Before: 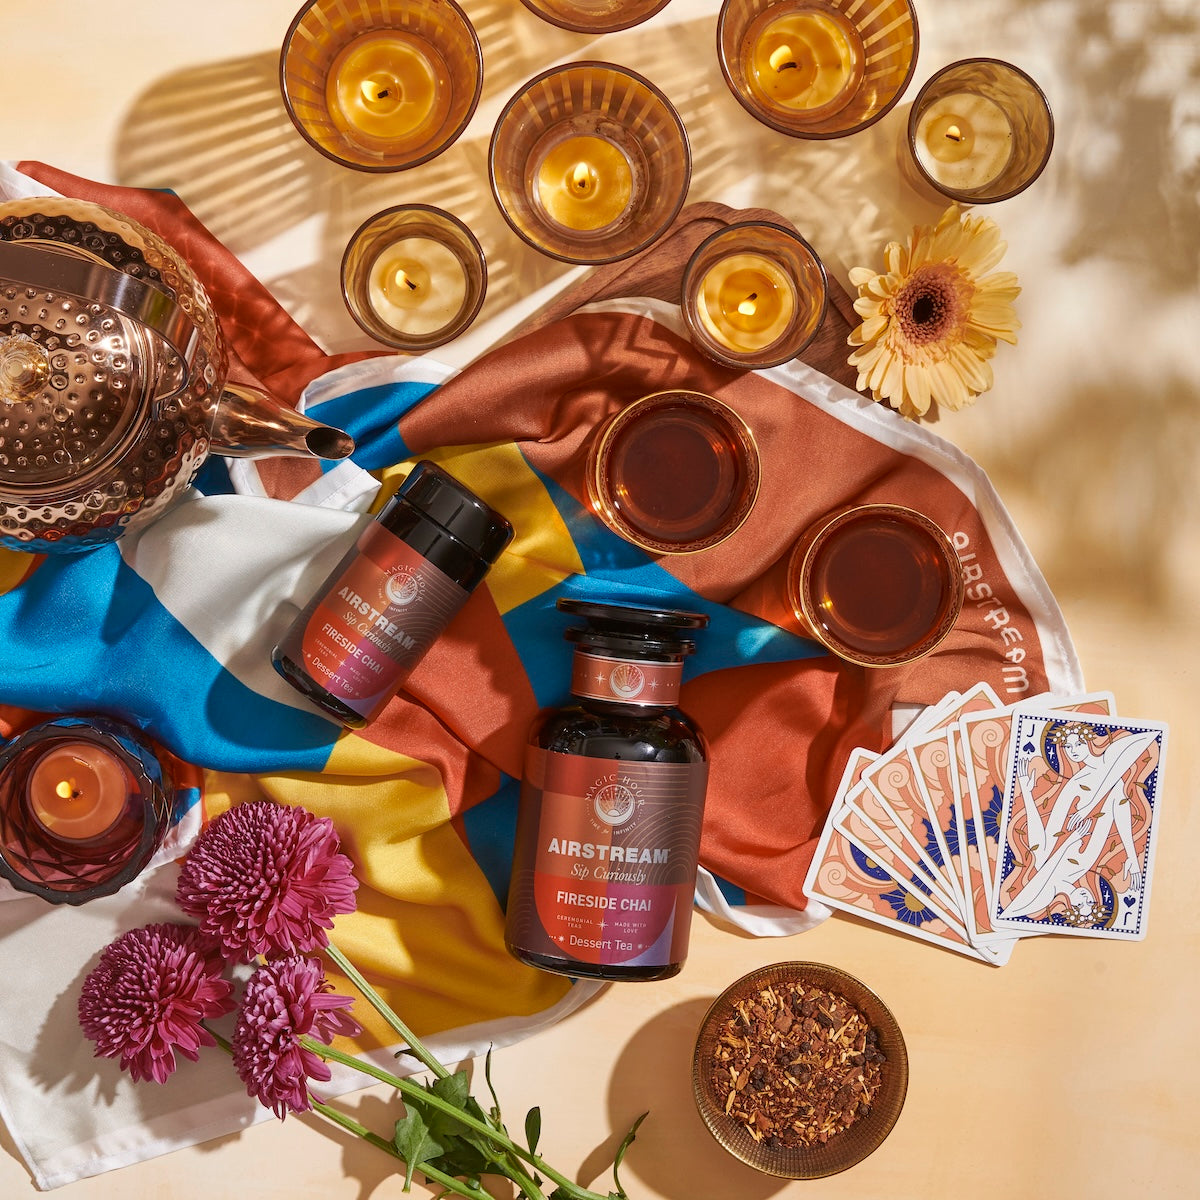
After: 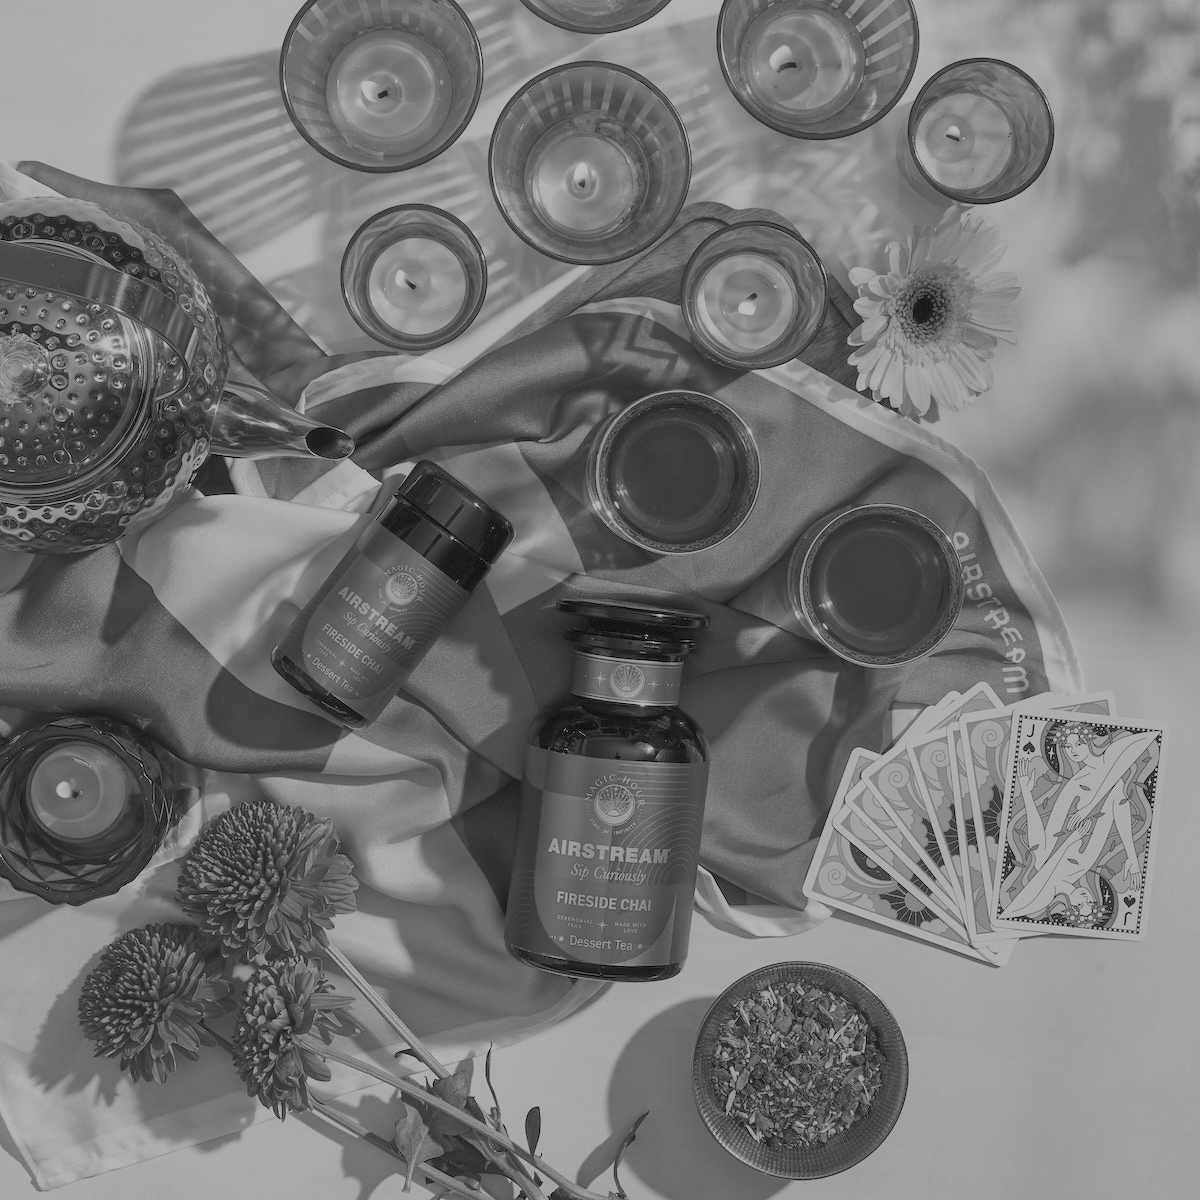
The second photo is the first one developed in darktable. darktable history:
monochrome: a -74.22, b 78.2
color balance rgb: contrast -30%
